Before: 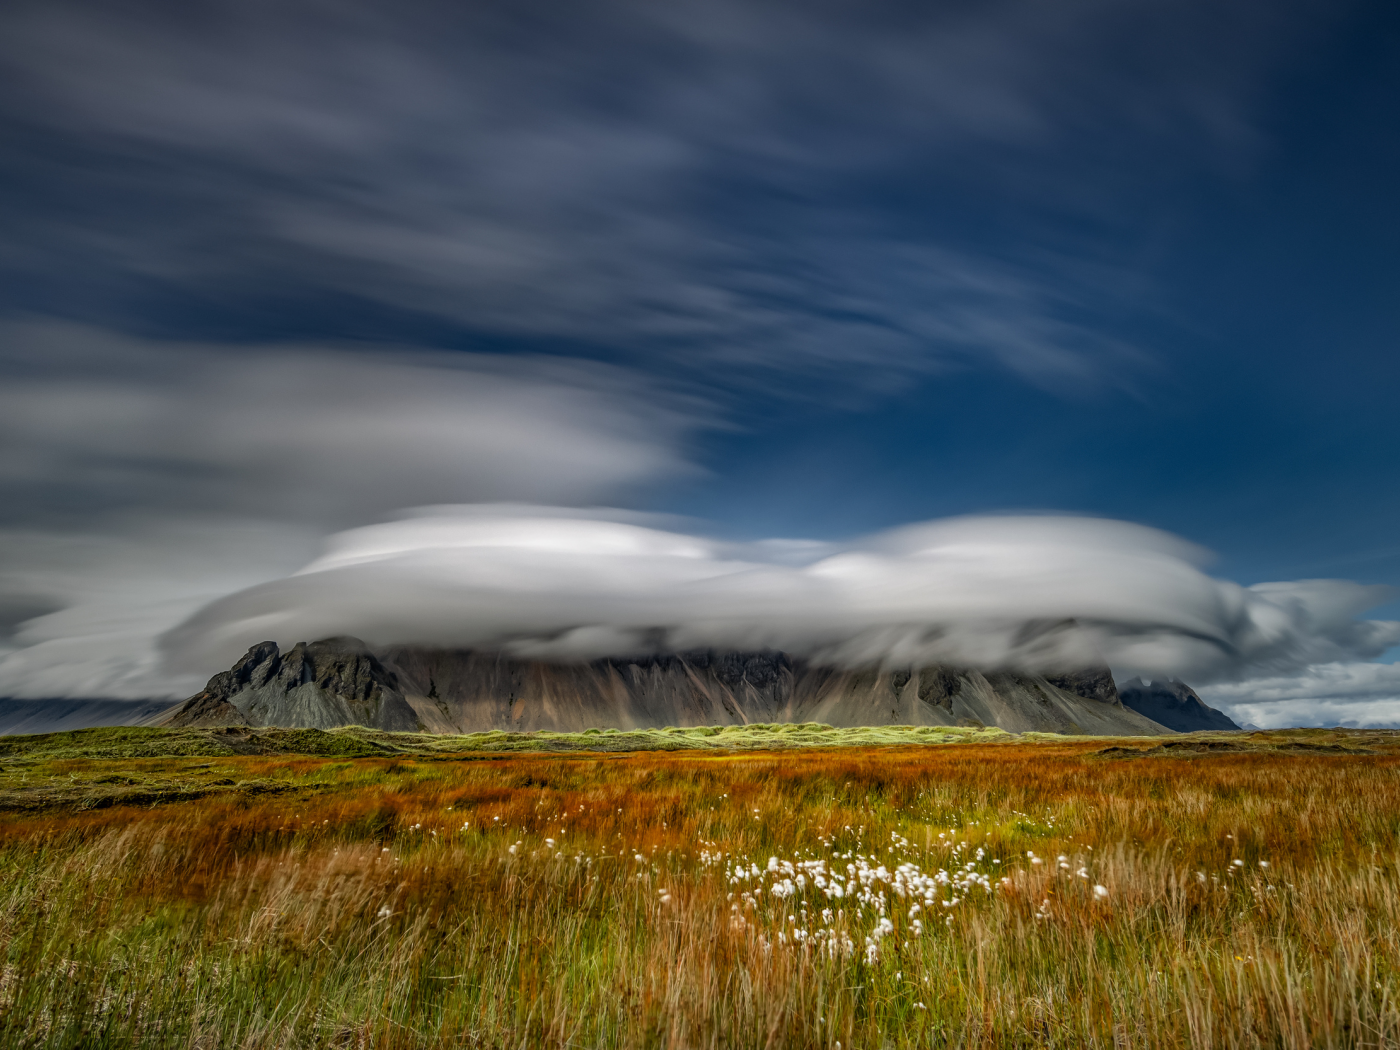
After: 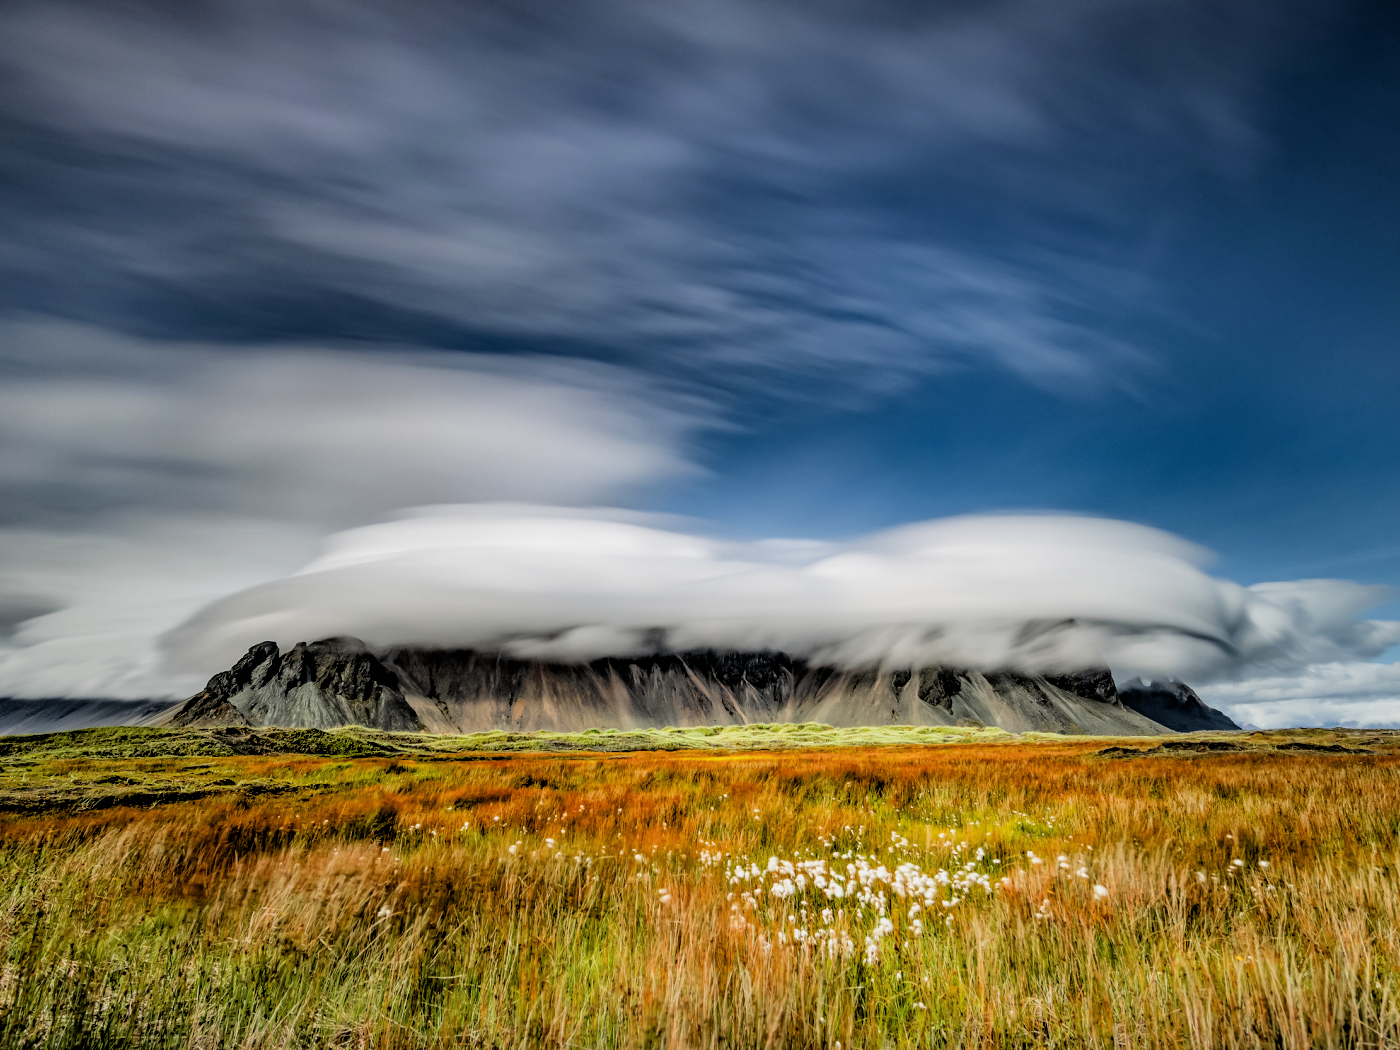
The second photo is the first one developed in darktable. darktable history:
filmic rgb: black relative exposure -2.9 EV, white relative exposure 4.56 EV, hardness 1.69, contrast 1.237
exposure: exposure 1 EV, compensate highlight preservation false
